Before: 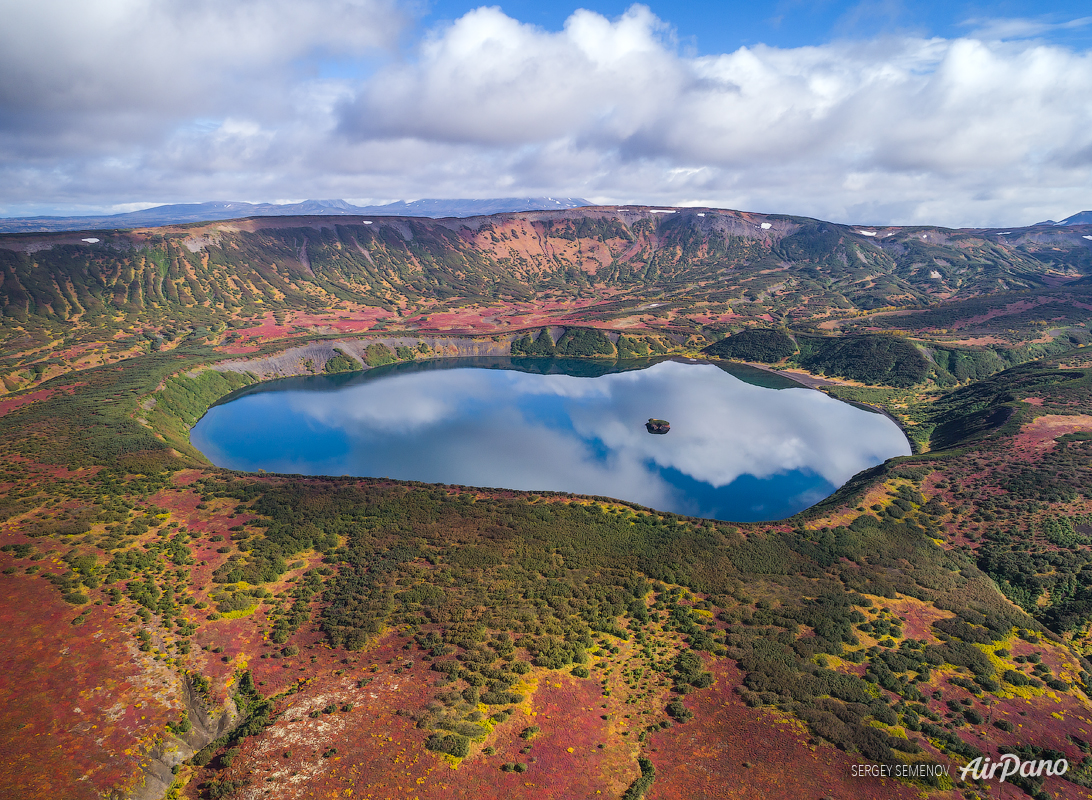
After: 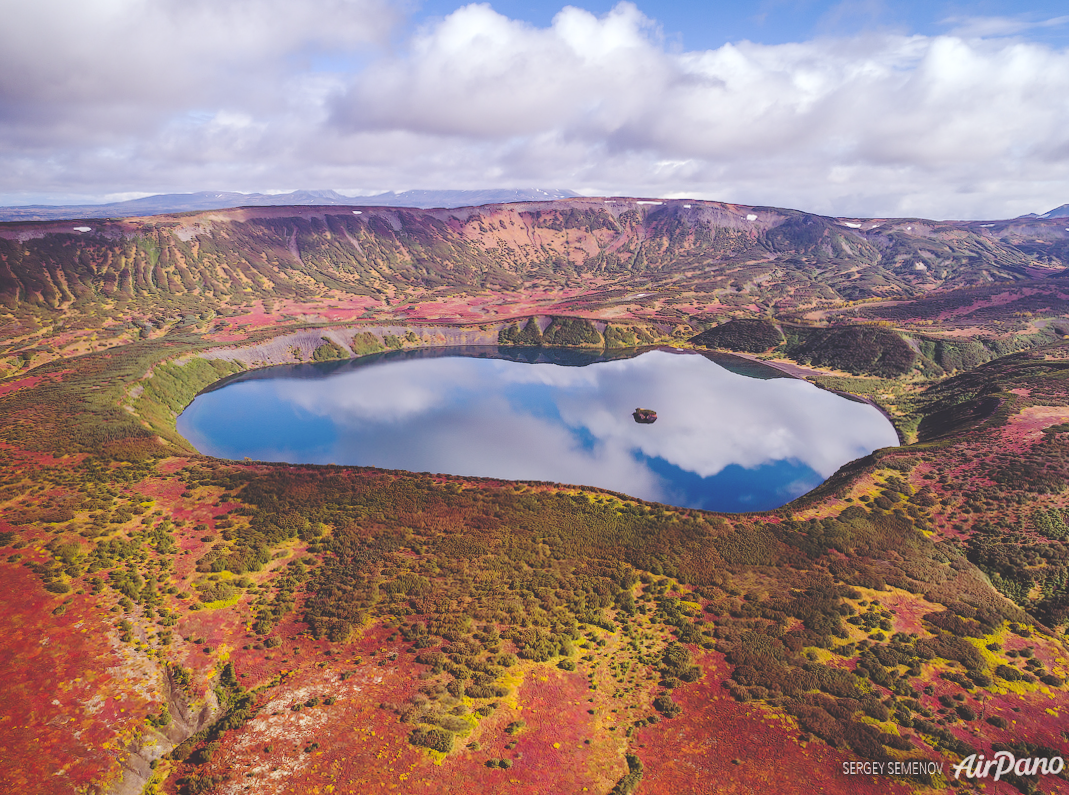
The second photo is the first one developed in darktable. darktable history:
base curve: curves: ch0 [(0, 0.024) (0.055, 0.065) (0.121, 0.166) (0.236, 0.319) (0.693, 0.726) (1, 1)], preserve colors none
rgb levels: mode RGB, independent channels, levels [[0, 0.474, 1], [0, 0.5, 1], [0, 0.5, 1]]
rotate and perspective: rotation 0.226°, lens shift (vertical) -0.042, crop left 0.023, crop right 0.982, crop top 0.006, crop bottom 0.994
